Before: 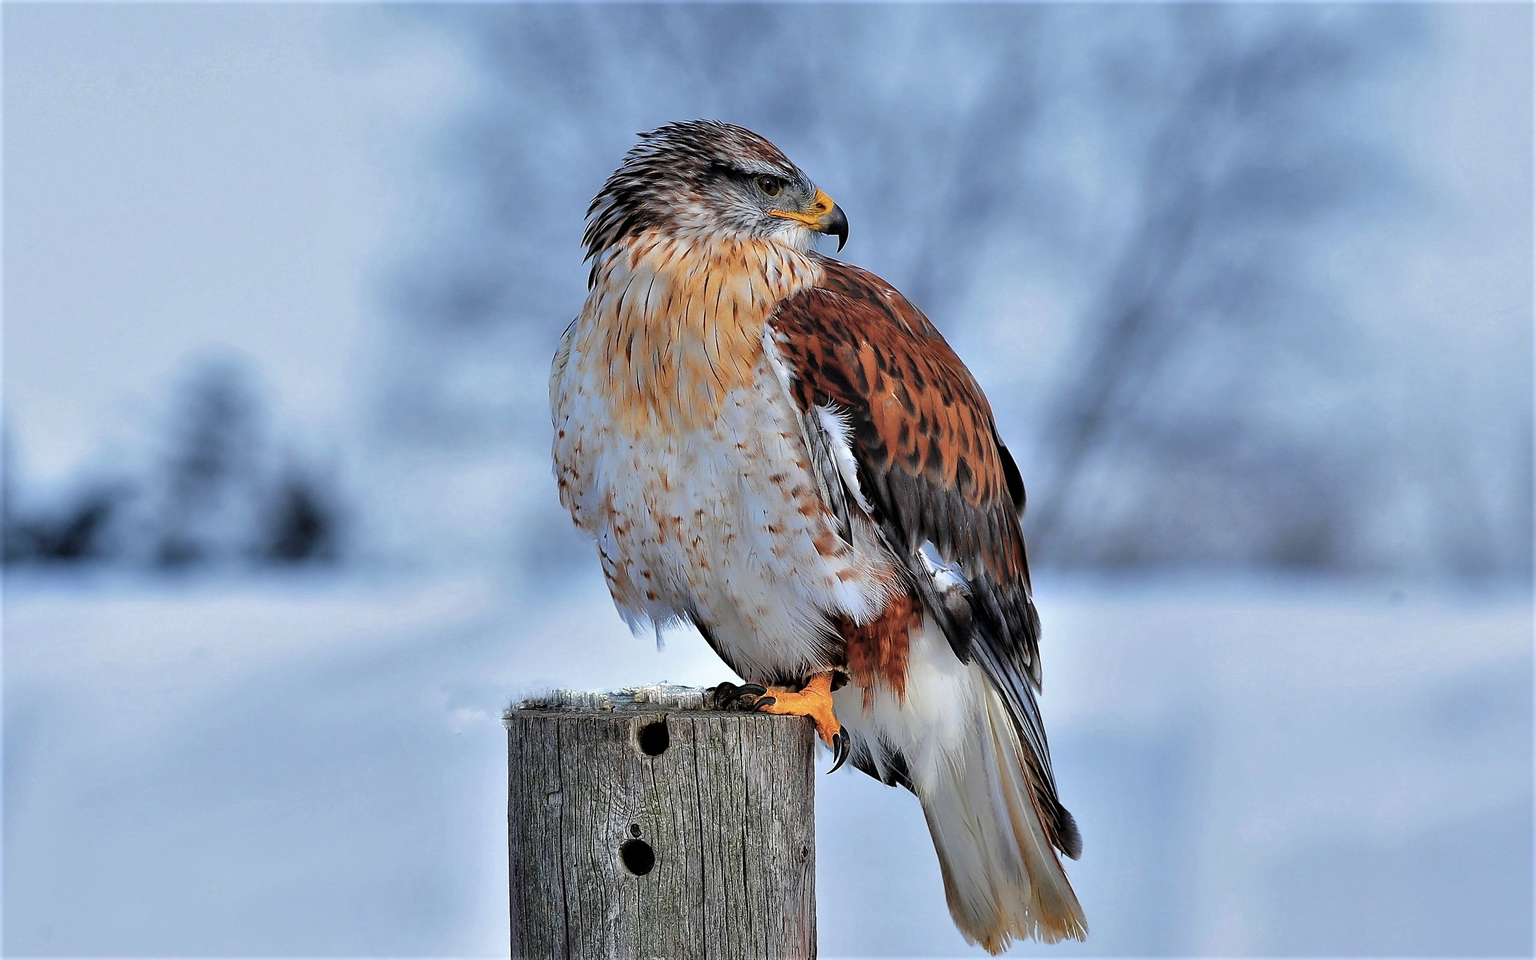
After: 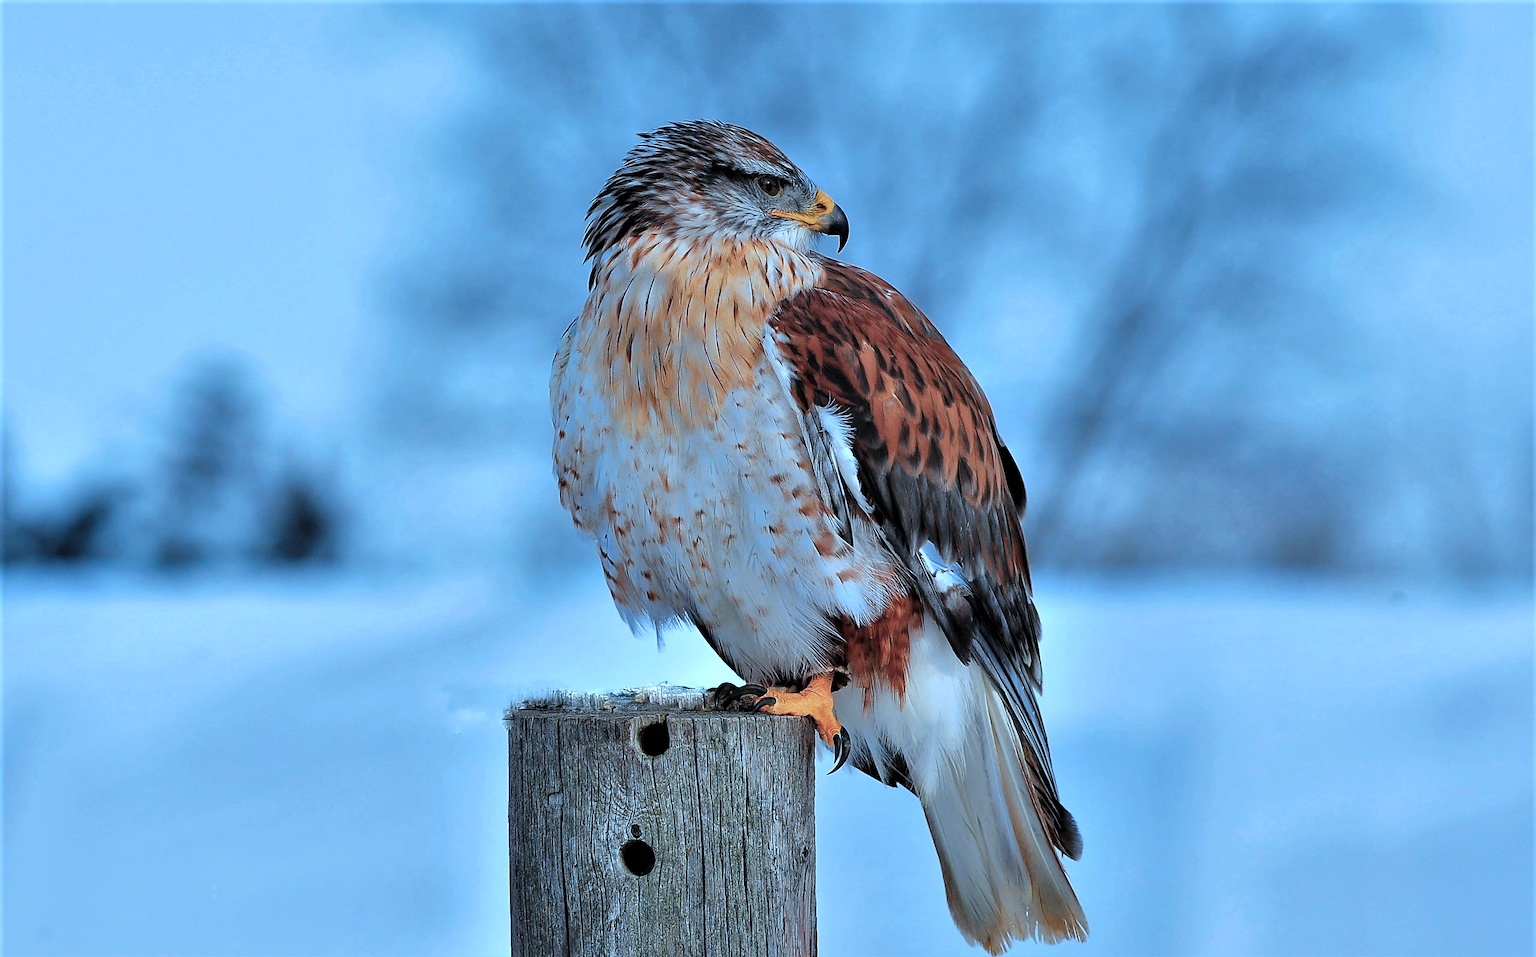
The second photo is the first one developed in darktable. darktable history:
color correction: highlights a* -9.35, highlights b* -23.15
crop: top 0.05%, bottom 0.098%
